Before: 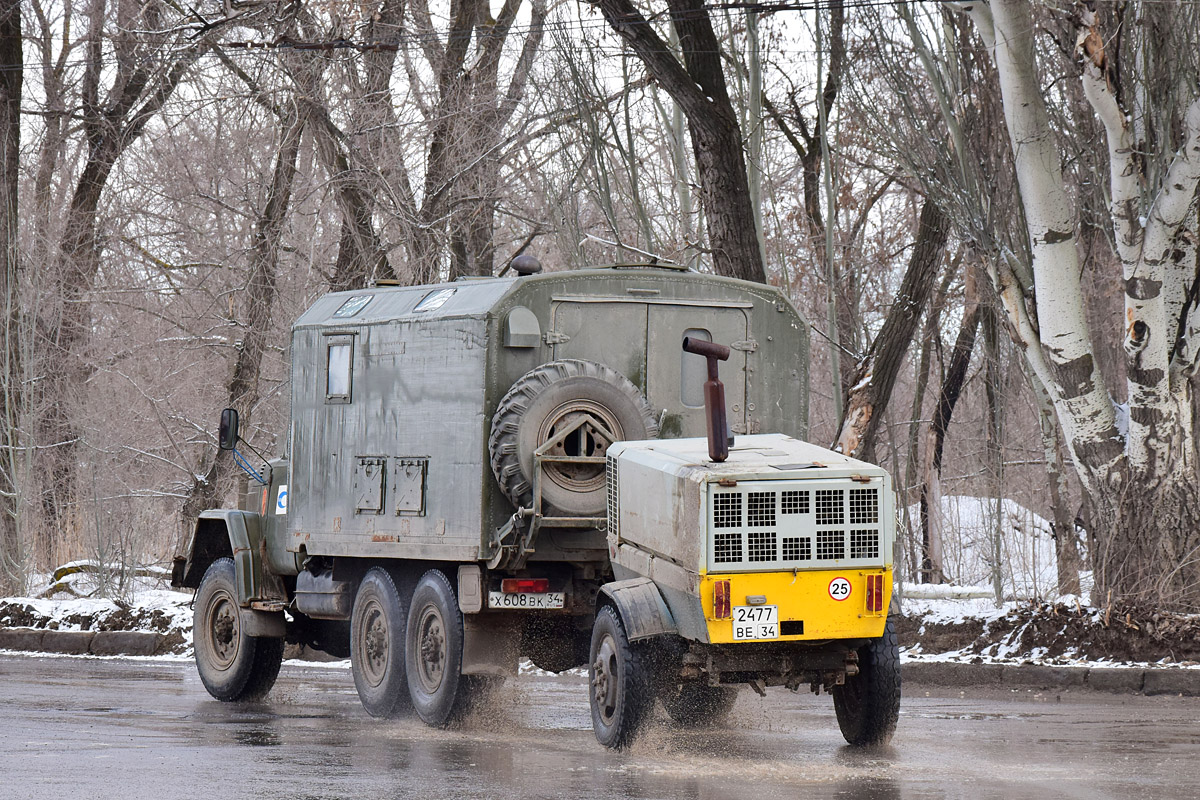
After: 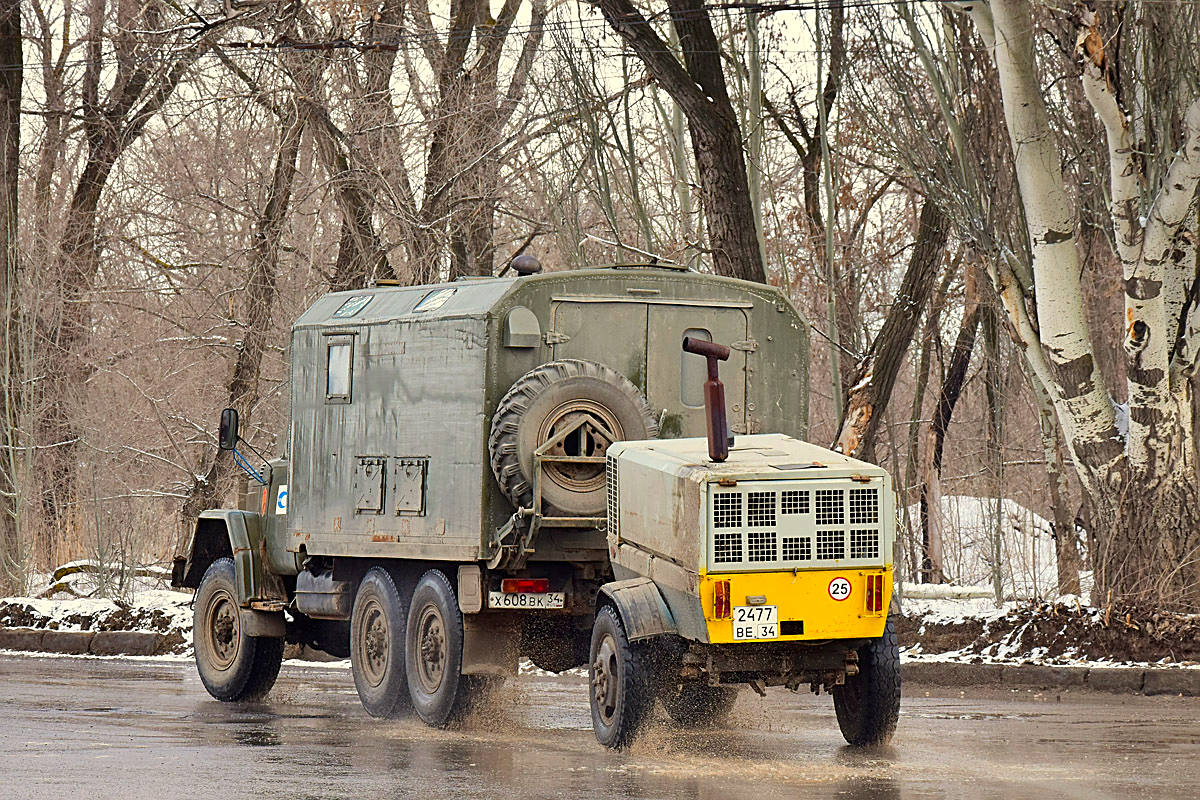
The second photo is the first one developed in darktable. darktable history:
white balance: red 1.029, blue 0.92
sharpen: on, module defaults
color balance rgb: linear chroma grading › global chroma 15%, perceptual saturation grading › global saturation 30%
